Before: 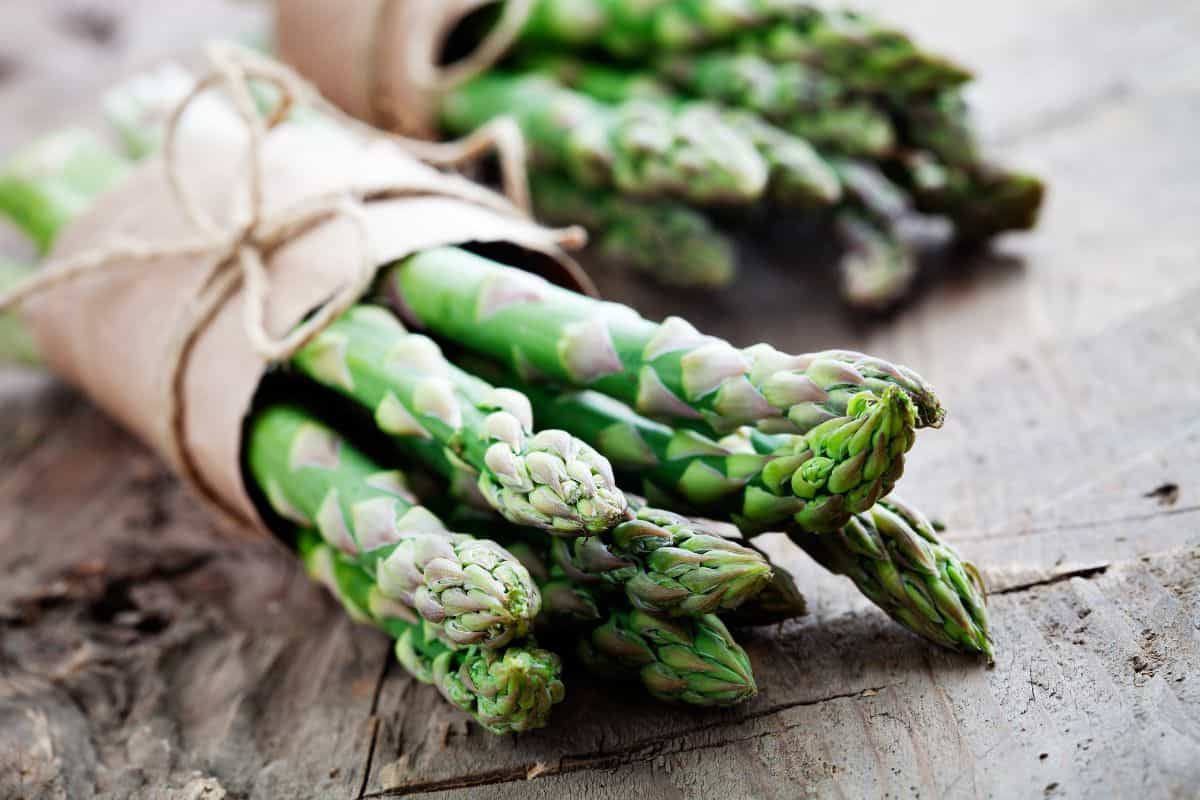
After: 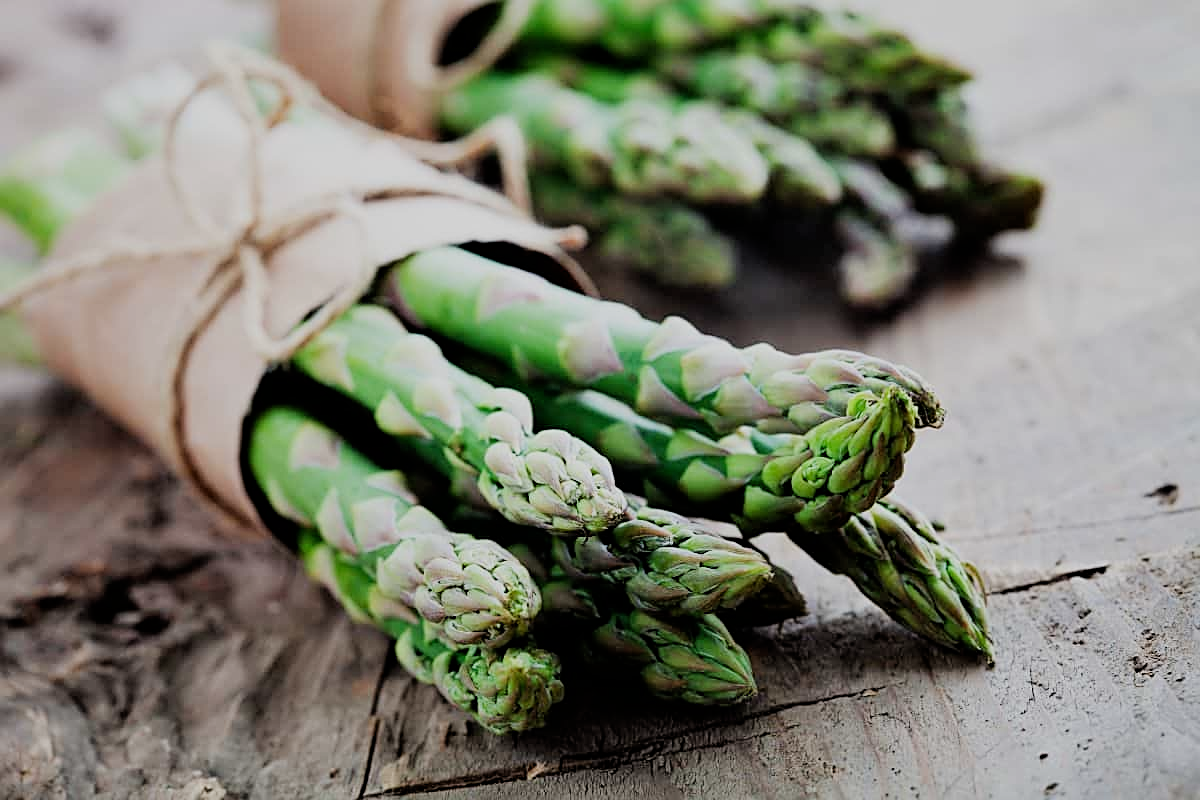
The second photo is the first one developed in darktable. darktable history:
sharpen: amount 0.6
exposure: exposure -0.04 EV, compensate highlight preservation false
filmic rgb: black relative exposure -7.65 EV, white relative exposure 4.56 EV, hardness 3.61
